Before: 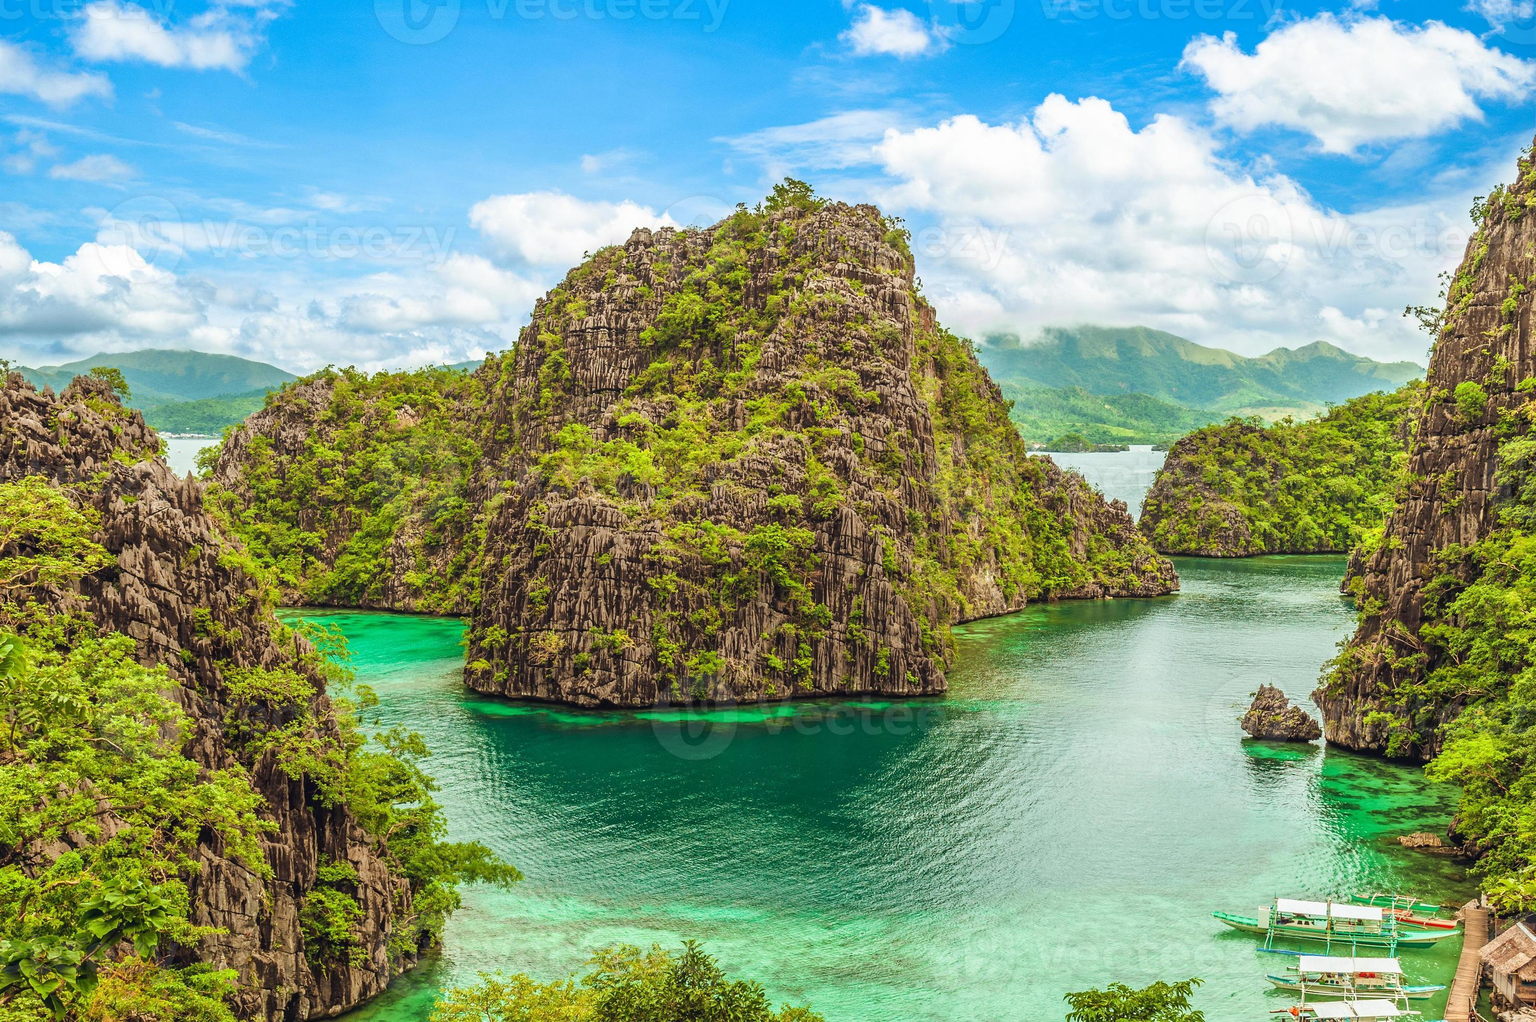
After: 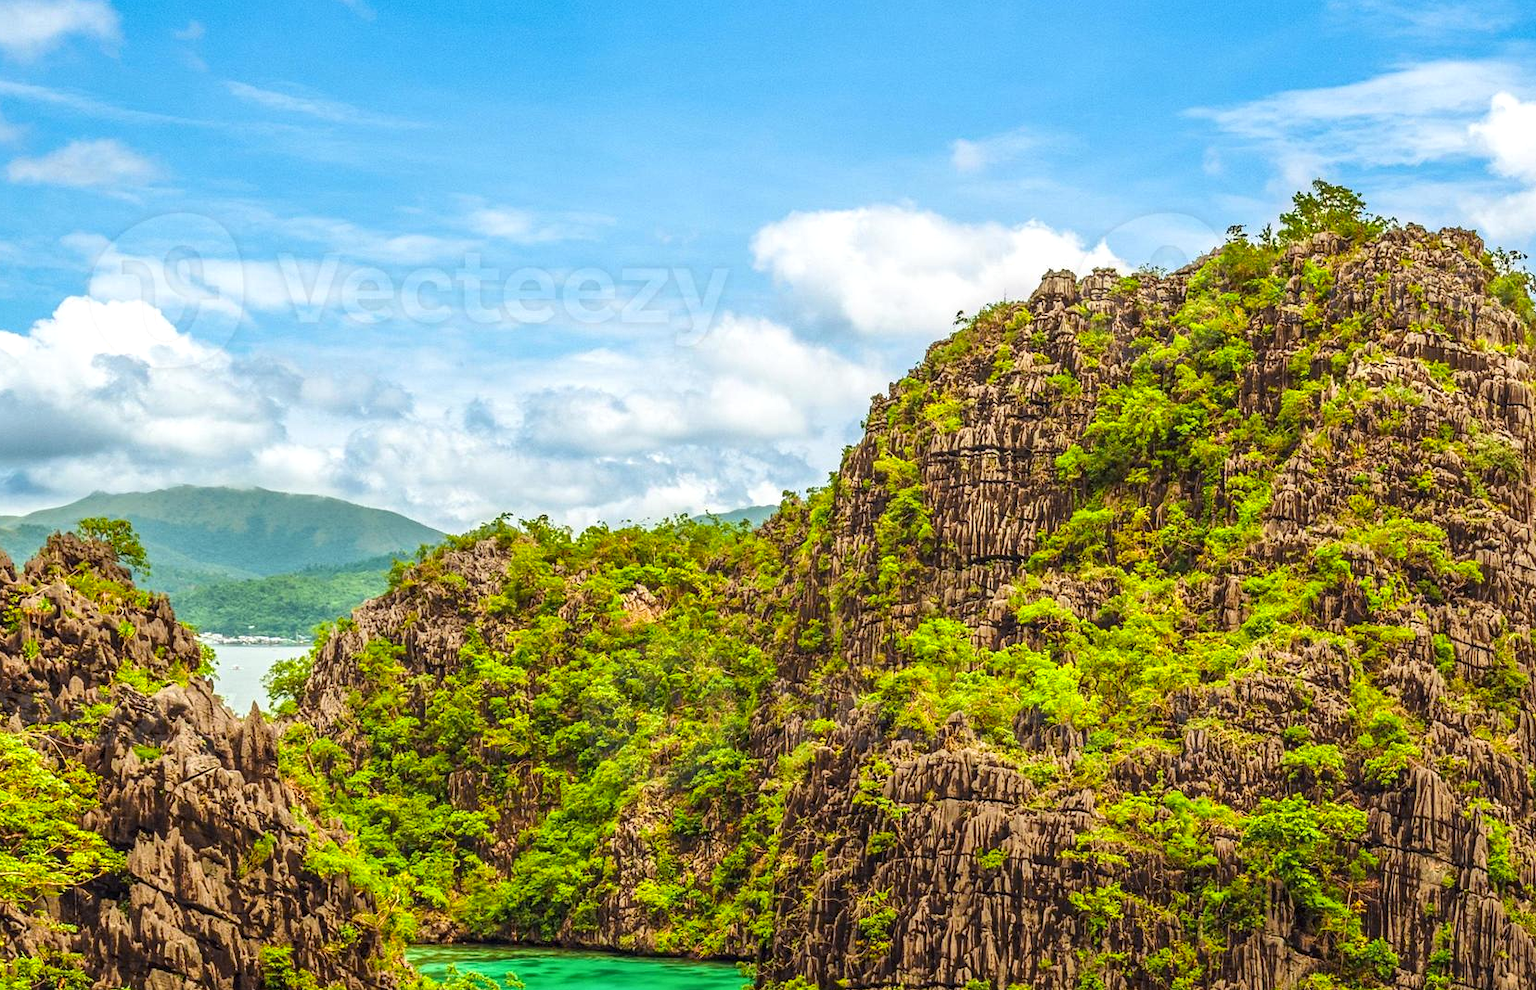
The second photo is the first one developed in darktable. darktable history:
color zones: curves: ch0 [(0.224, 0.526) (0.75, 0.5)]; ch1 [(0.055, 0.526) (0.224, 0.761) (0.377, 0.526) (0.75, 0.5)]
tone equalizer: mask exposure compensation -0.502 EV
local contrast: on, module defaults
crop and rotate: left 3.049%, top 7.455%, right 40.726%, bottom 38.039%
